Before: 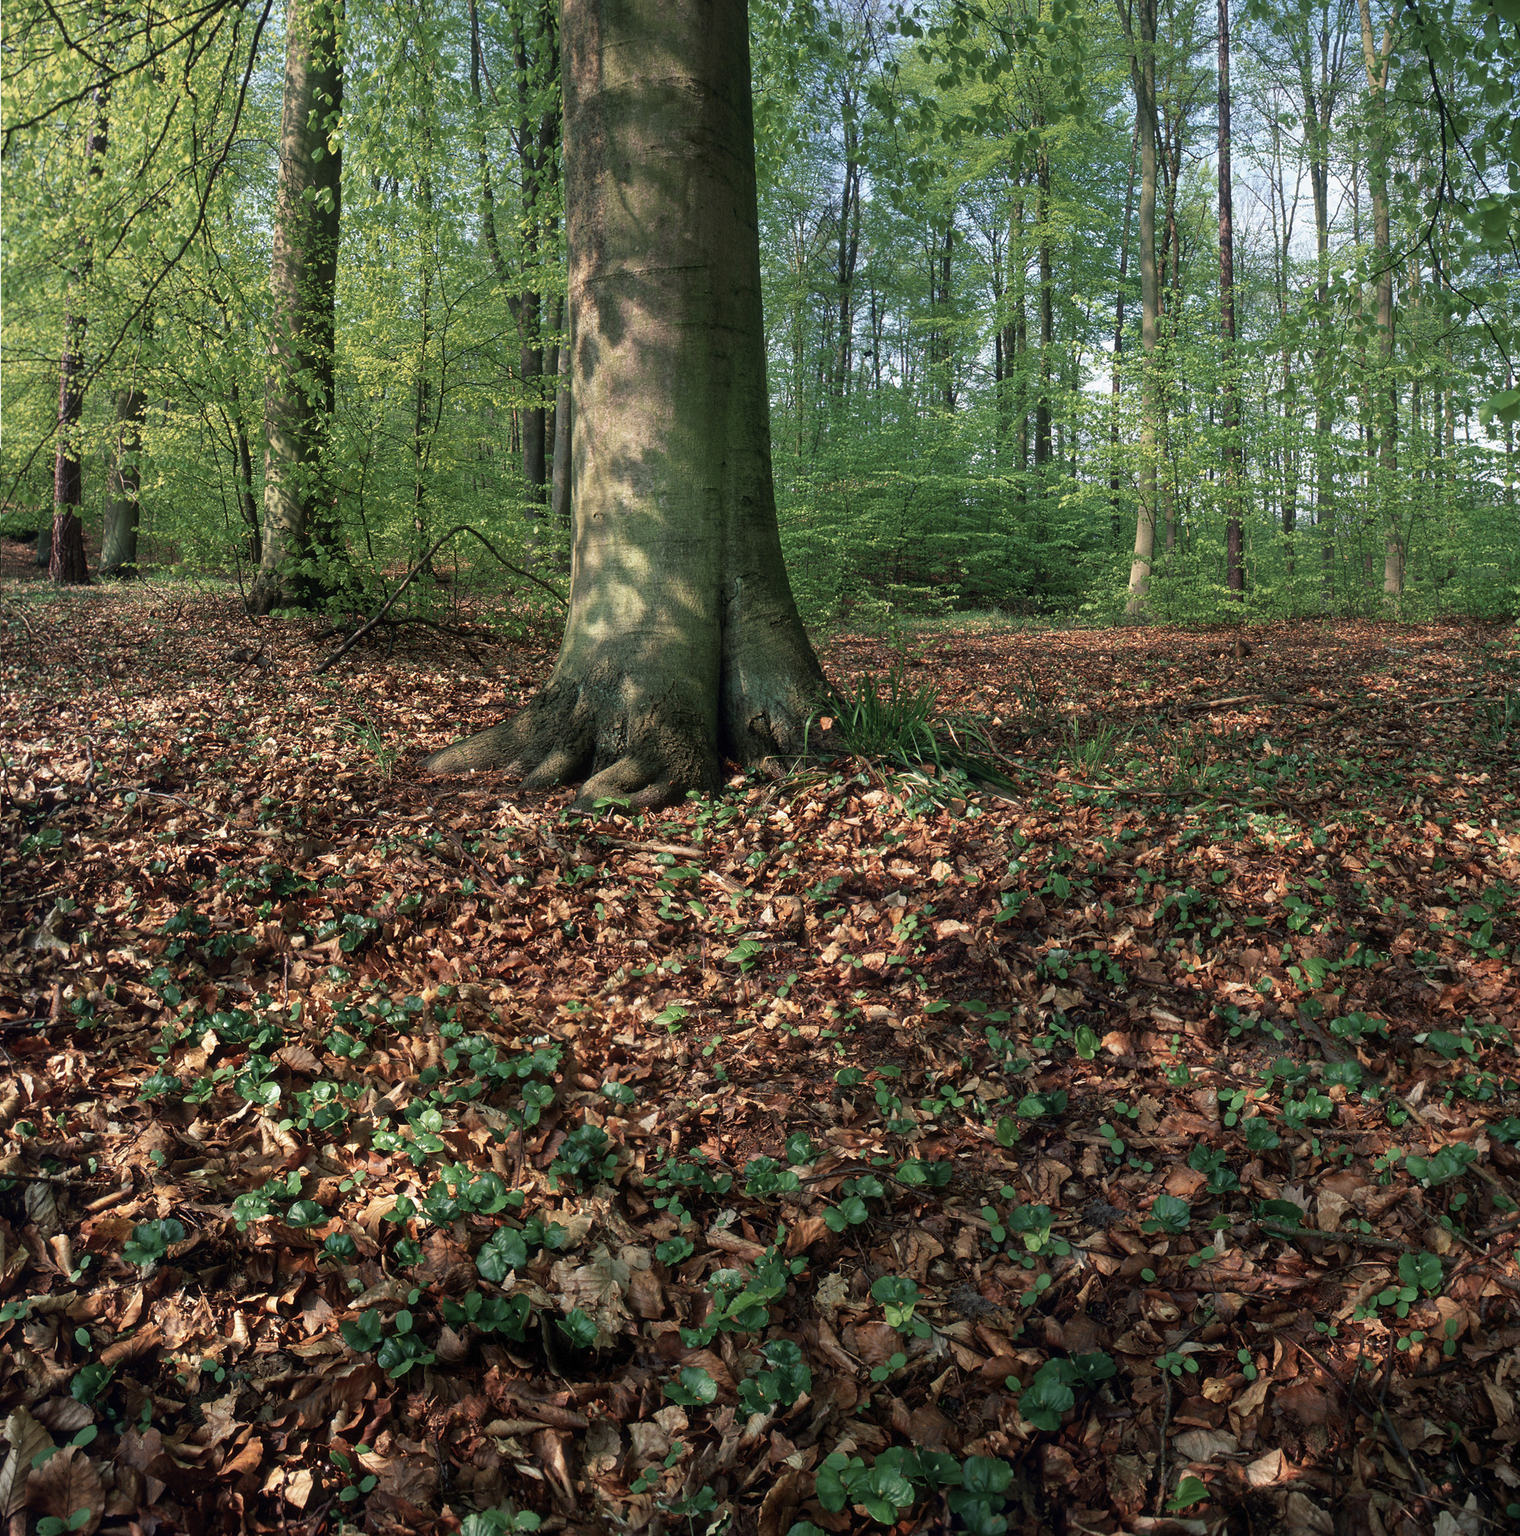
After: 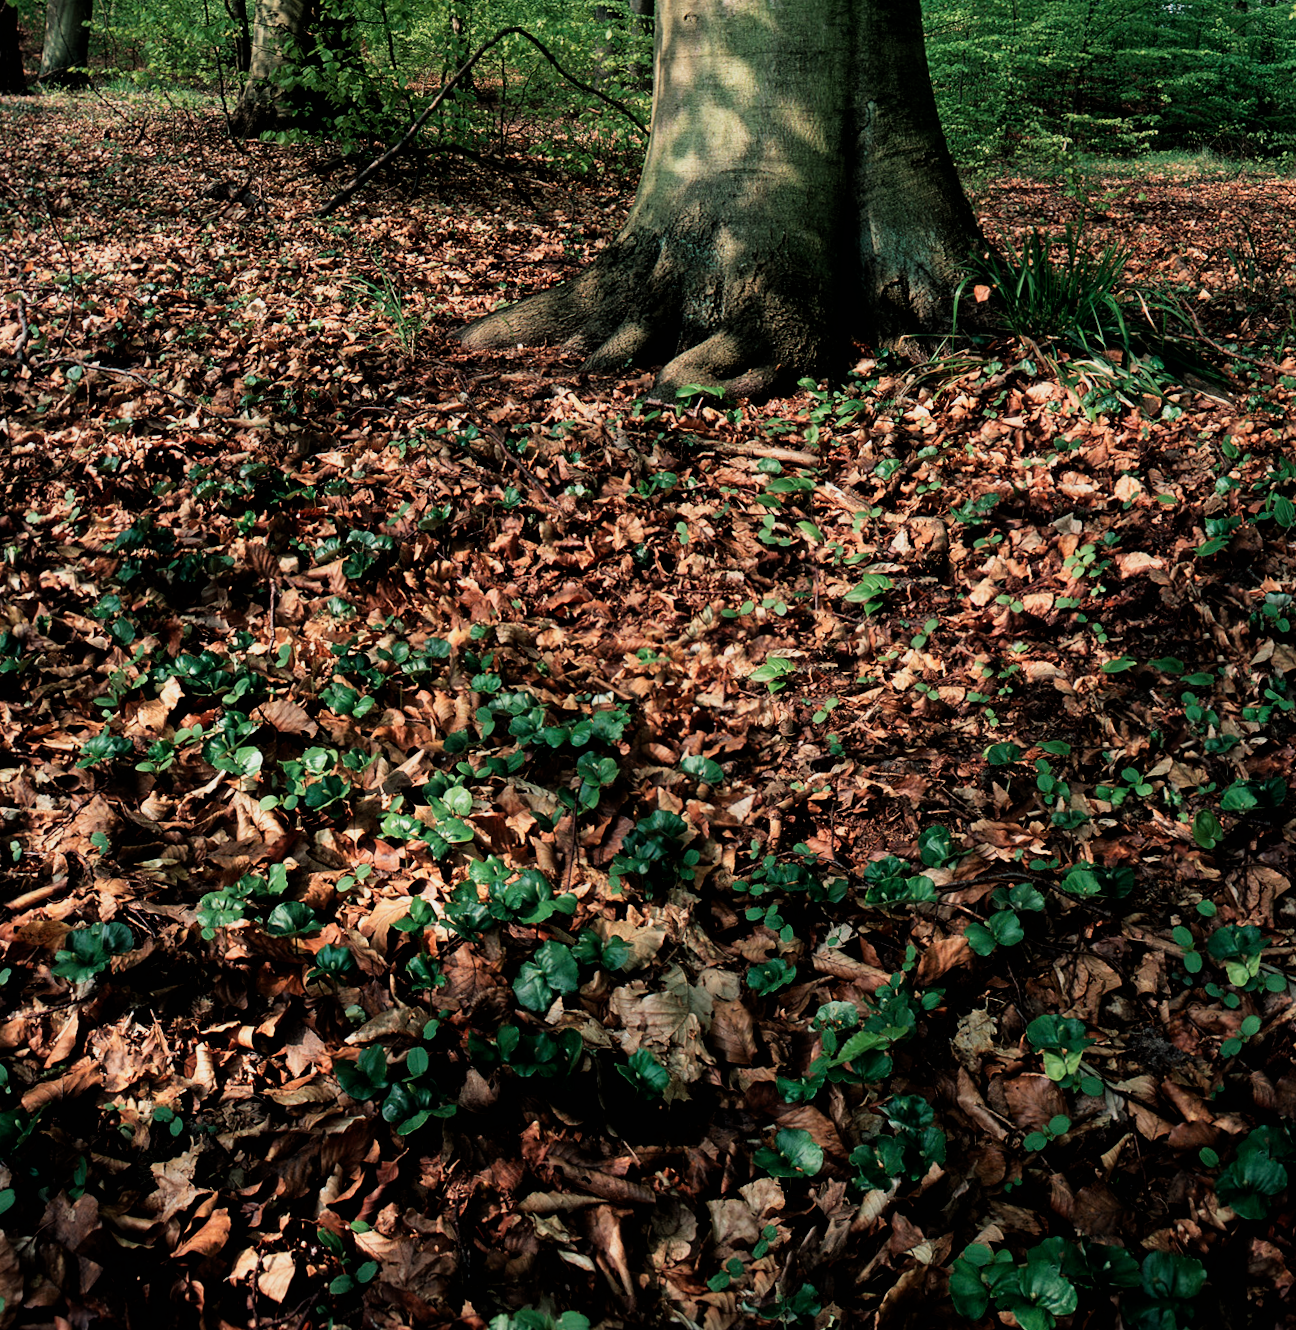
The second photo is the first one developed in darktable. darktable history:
contrast brightness saturation: contrast 0.102, brightness 0.019, saturation 0.019
tone equalizer: on, module defaults
crop and rotate: angle -1.09°, left 3.962%, top 32.214%, right 29.291%
filmic rgb: black relative exposure -5.05 EV, white relative exposure 3.56 EV, hardness 3.18, contrast 1.191, highlights saturation mix -29.3%
